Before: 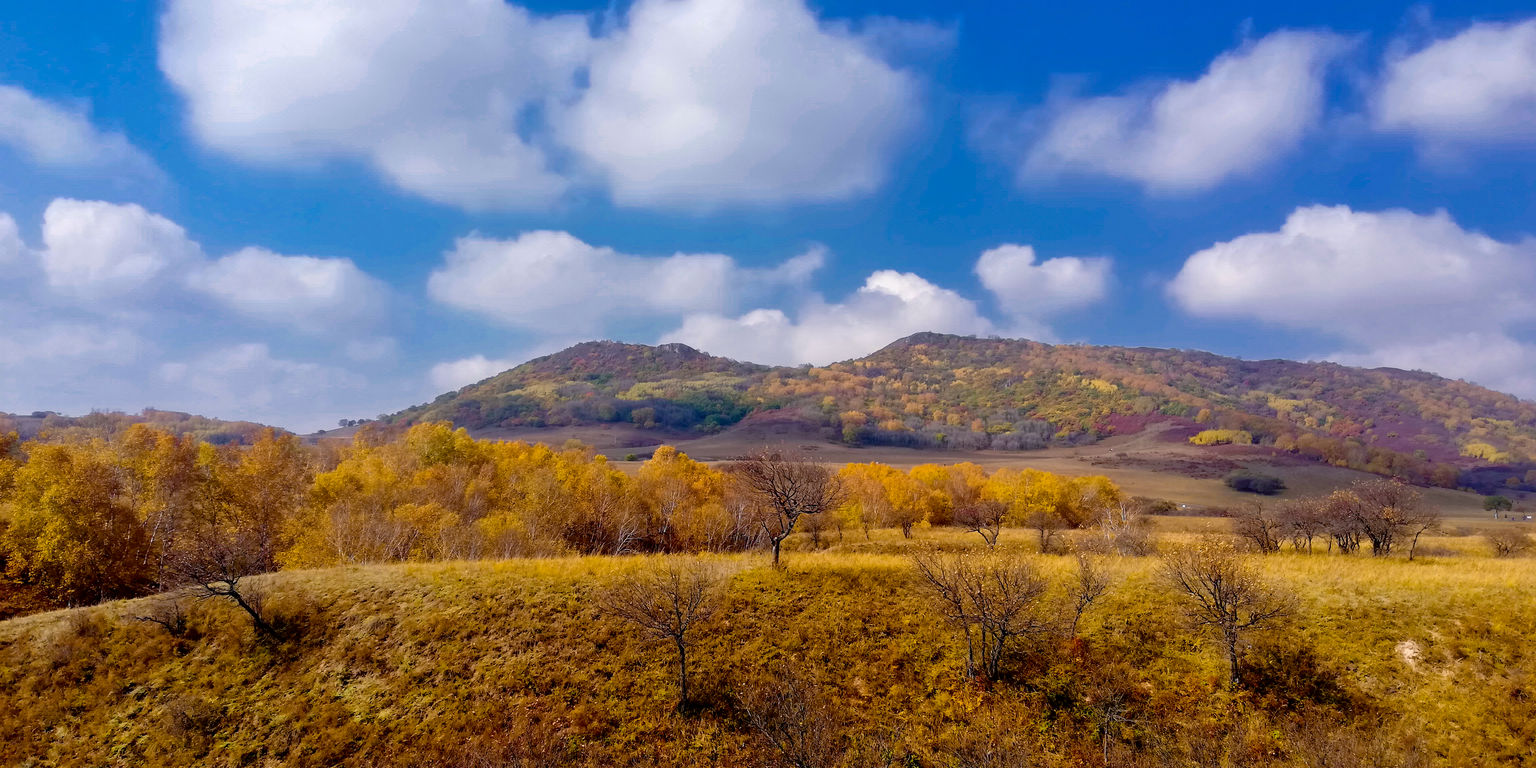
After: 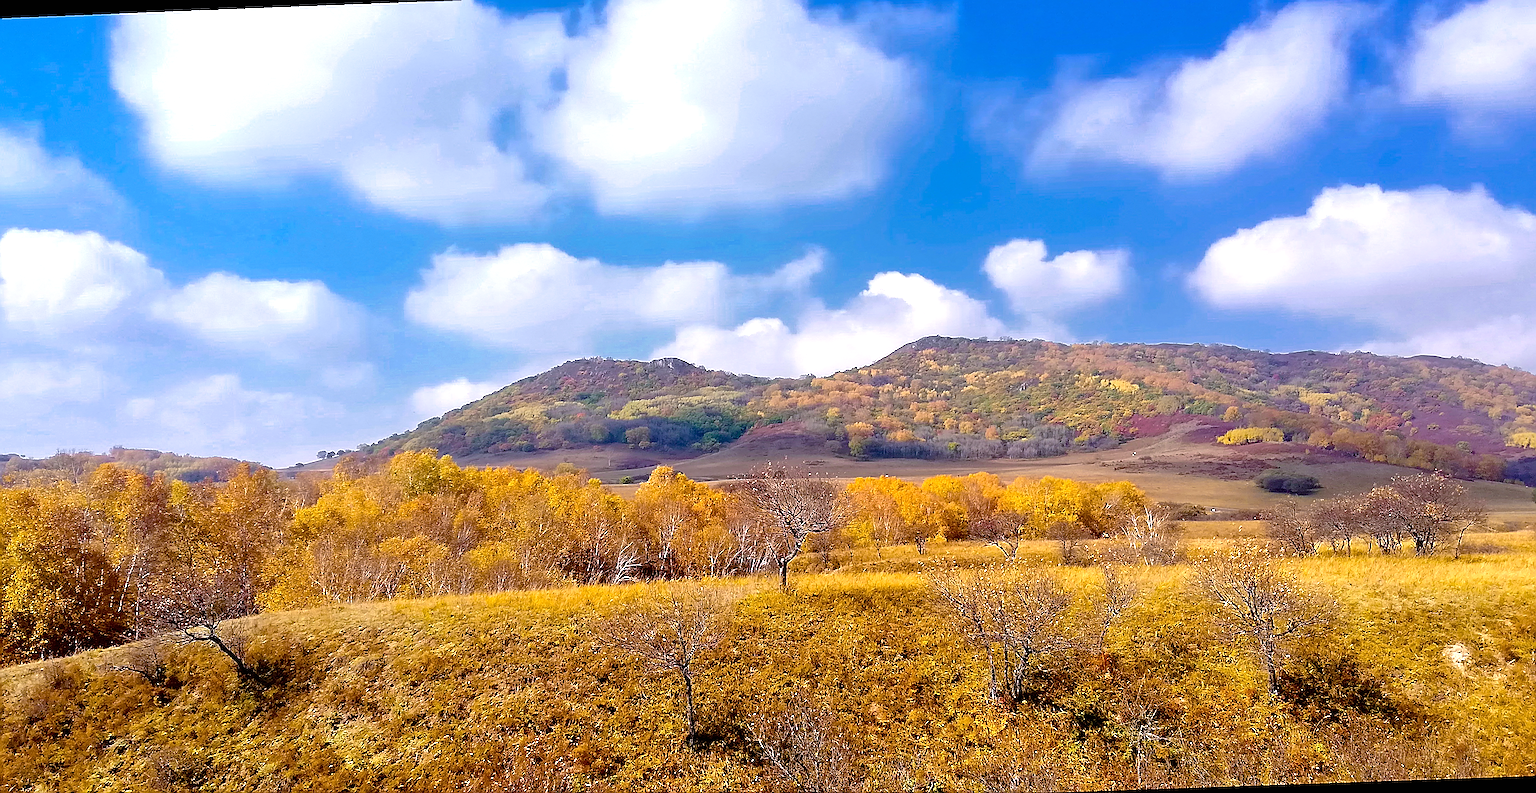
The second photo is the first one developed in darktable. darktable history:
rotate and perspective: rotation -2.12°, lens shift (vertical) 0.009, lens shift (horizontal) -0.008, automatic cropping original format, crop left 0.036, crop right 0.964, crop top 0.05, crop bottom 0.959
exposure: black level correction 0, exposure 0.7 EV, compensate exposure bias true, compensate highlight preservation false
sharpen: amount 2
